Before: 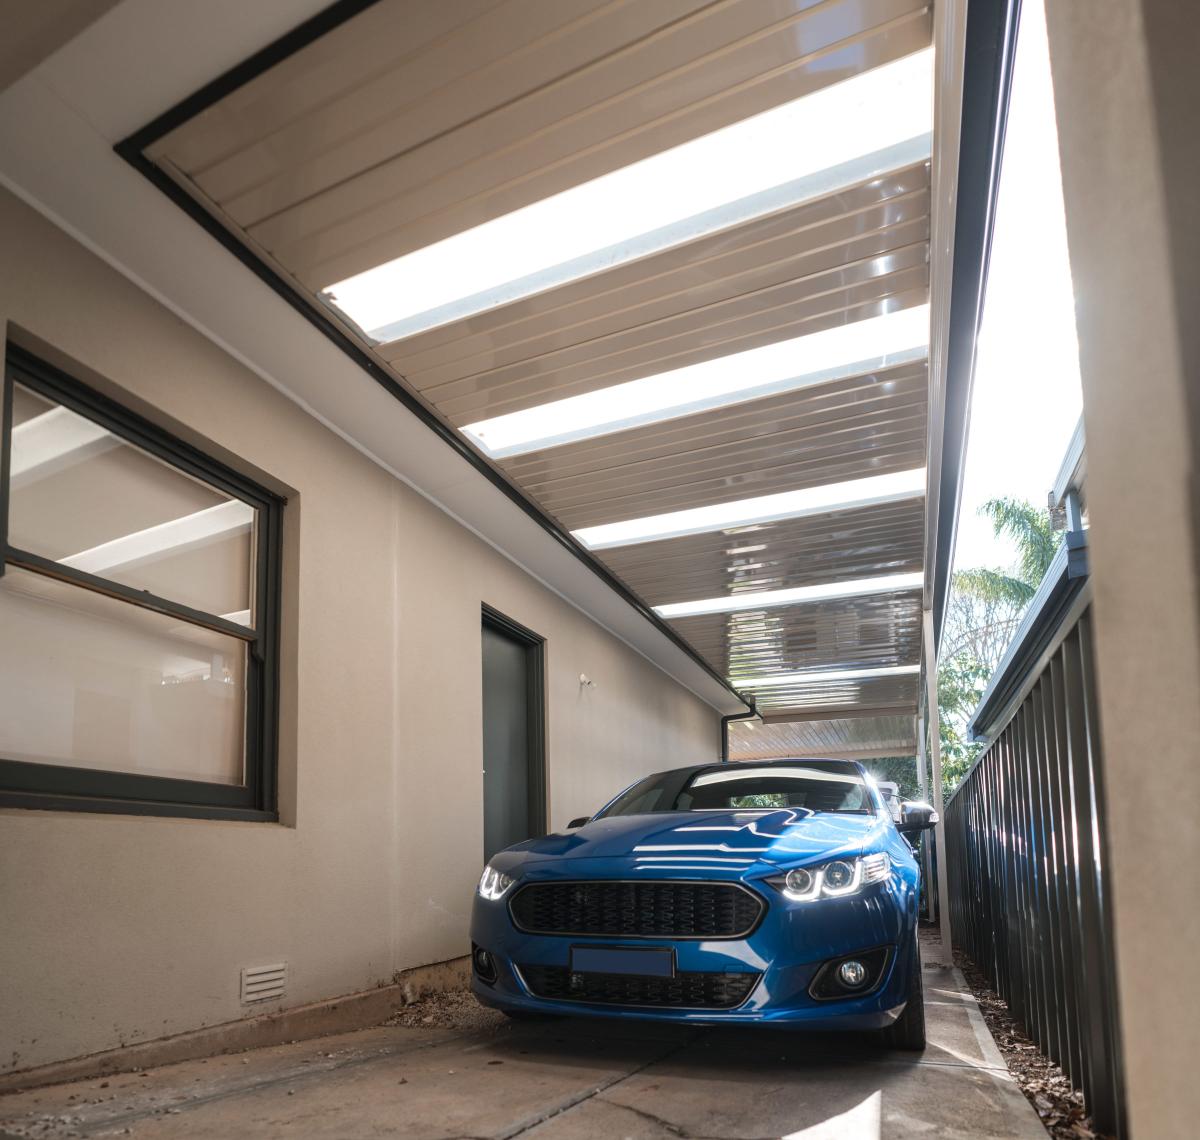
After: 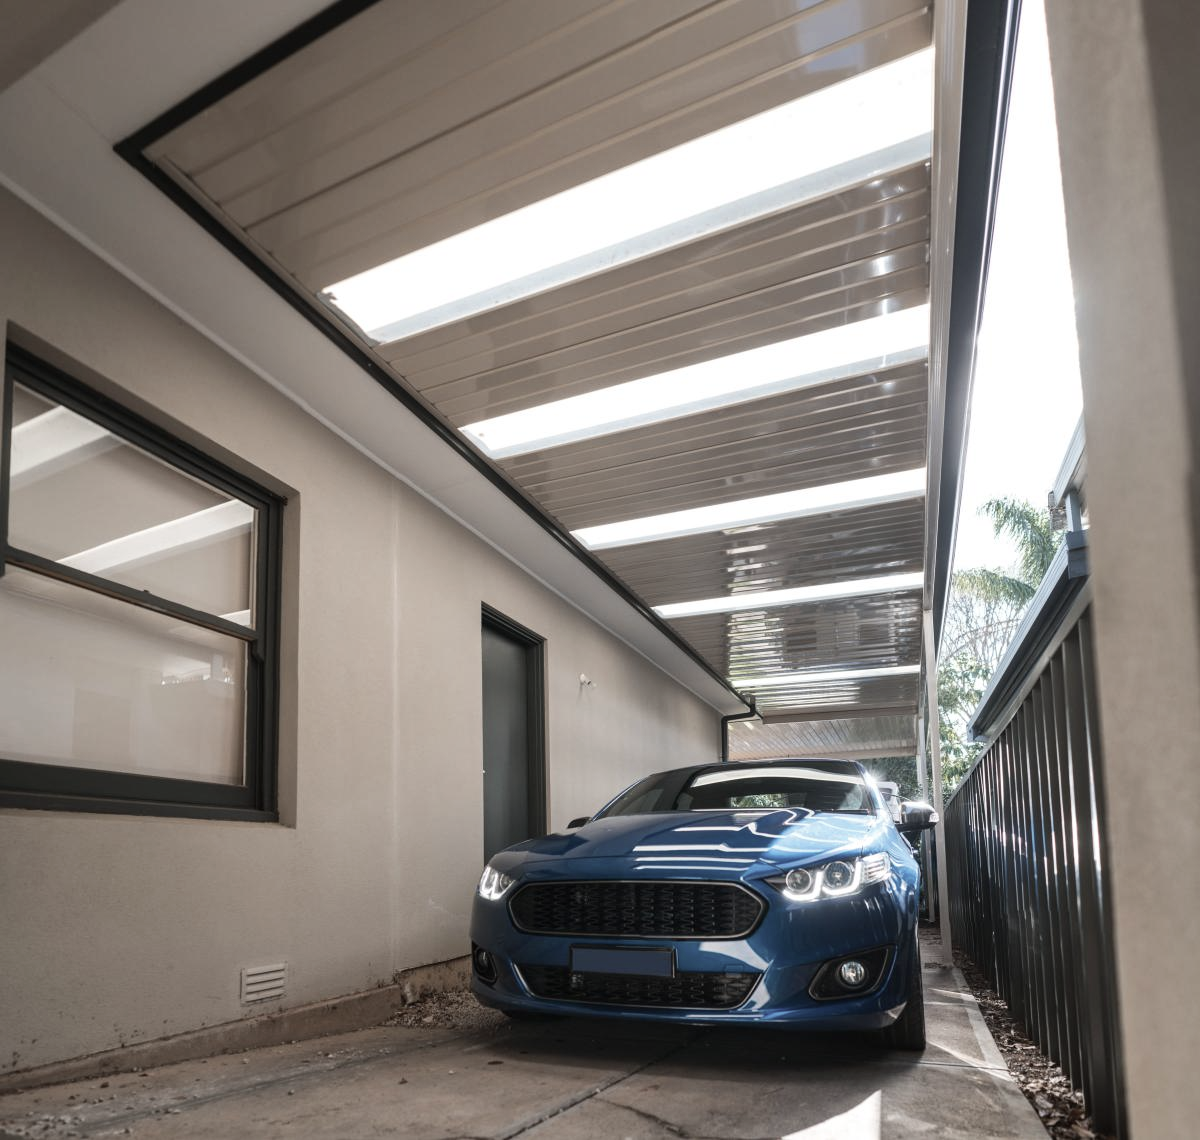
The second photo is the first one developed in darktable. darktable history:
contrast brightness saturation: contrast 0.1, saturation -0.36
shadows and highlights: soften with gaussian
